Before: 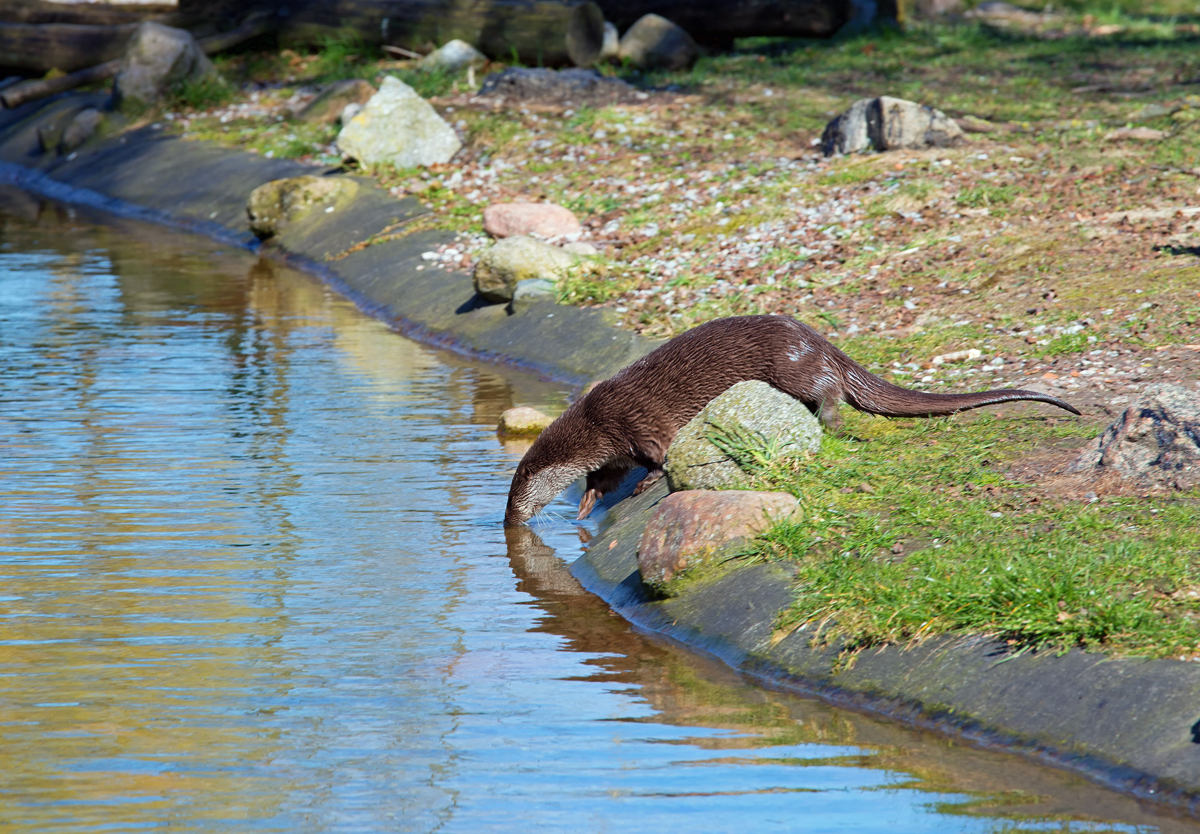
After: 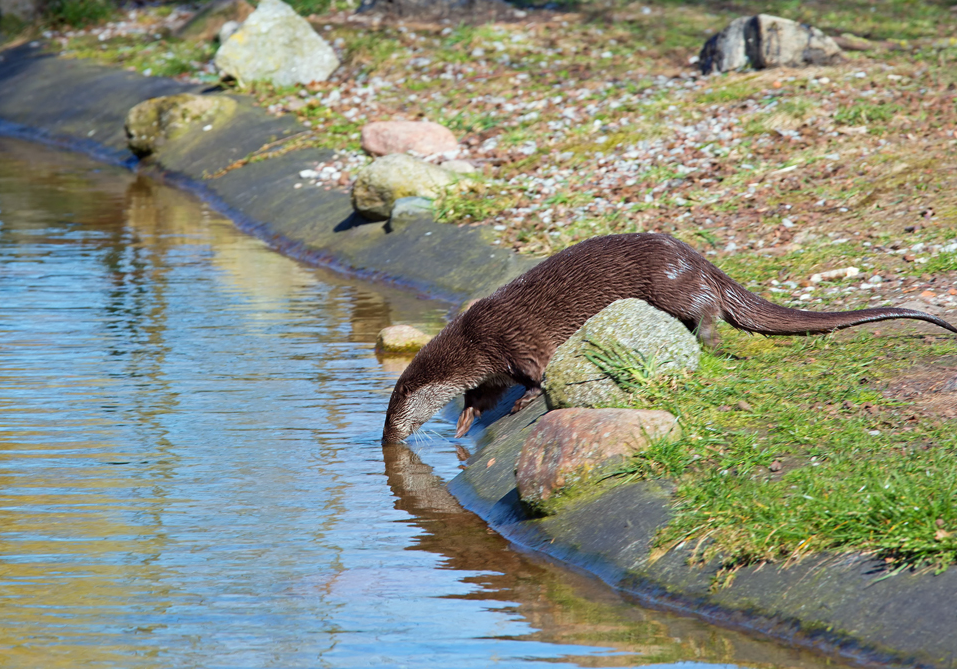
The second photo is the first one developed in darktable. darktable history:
crop and rotate: left 10.23%, top 9.894%, right 9.938%, bottom 9.87%
